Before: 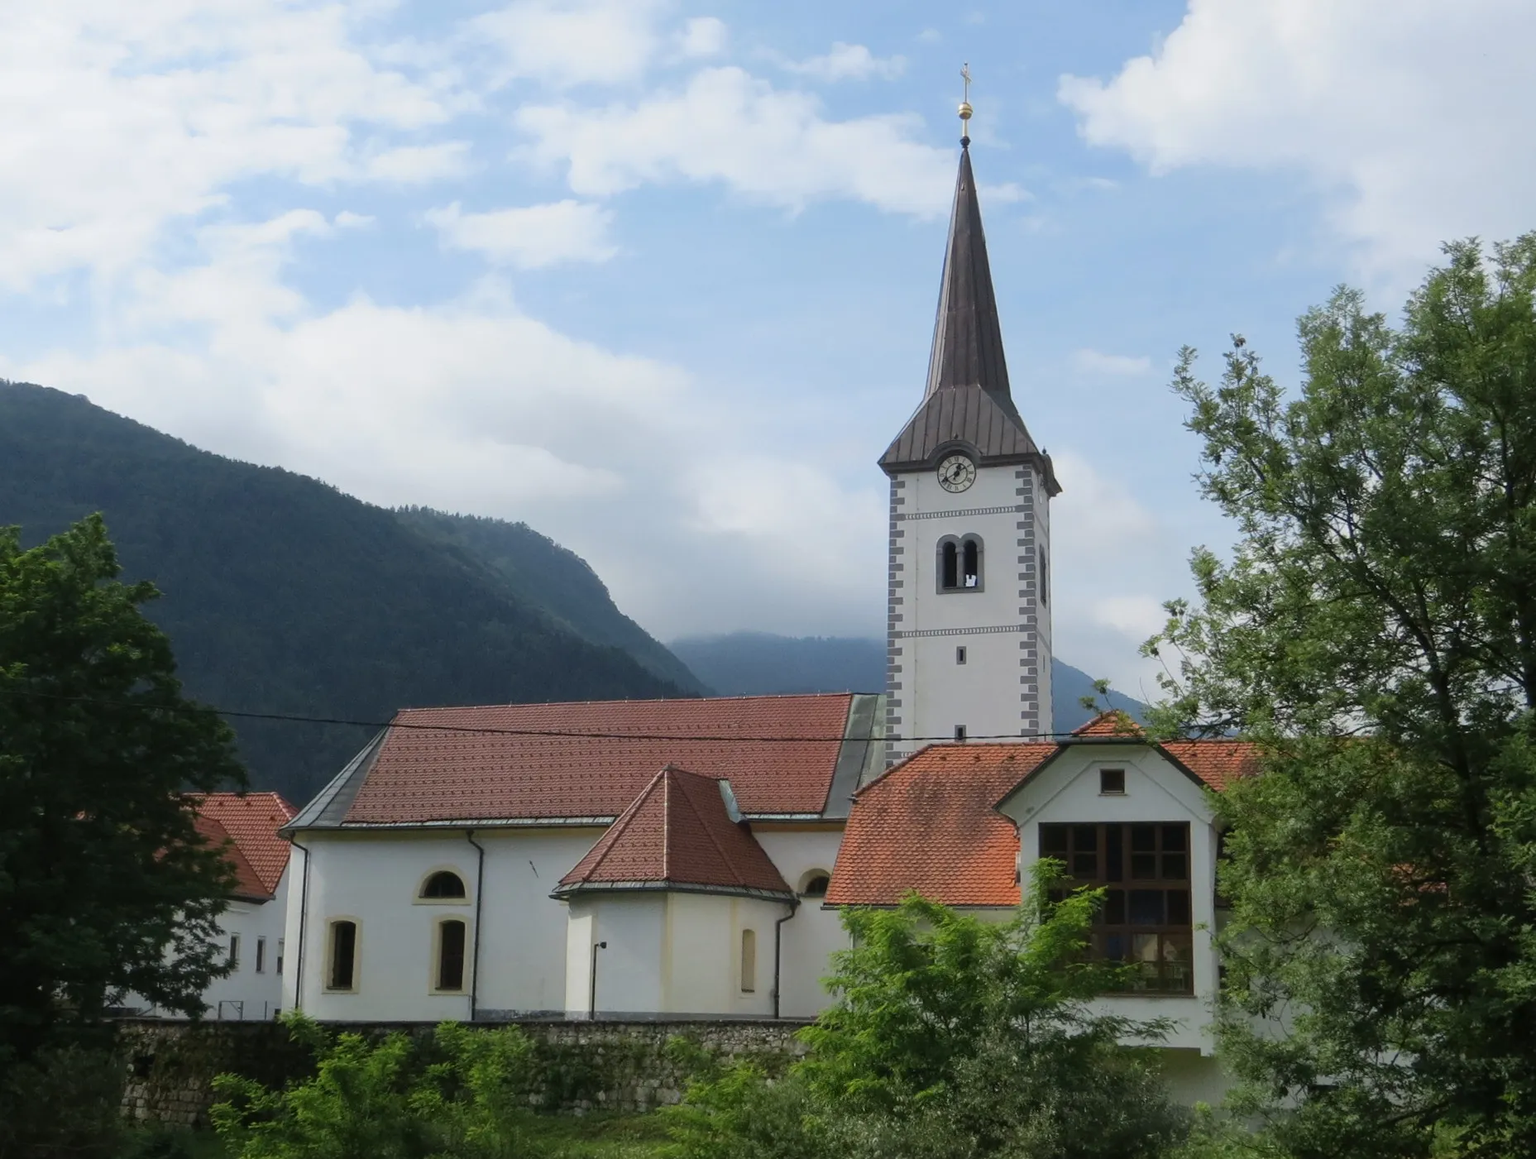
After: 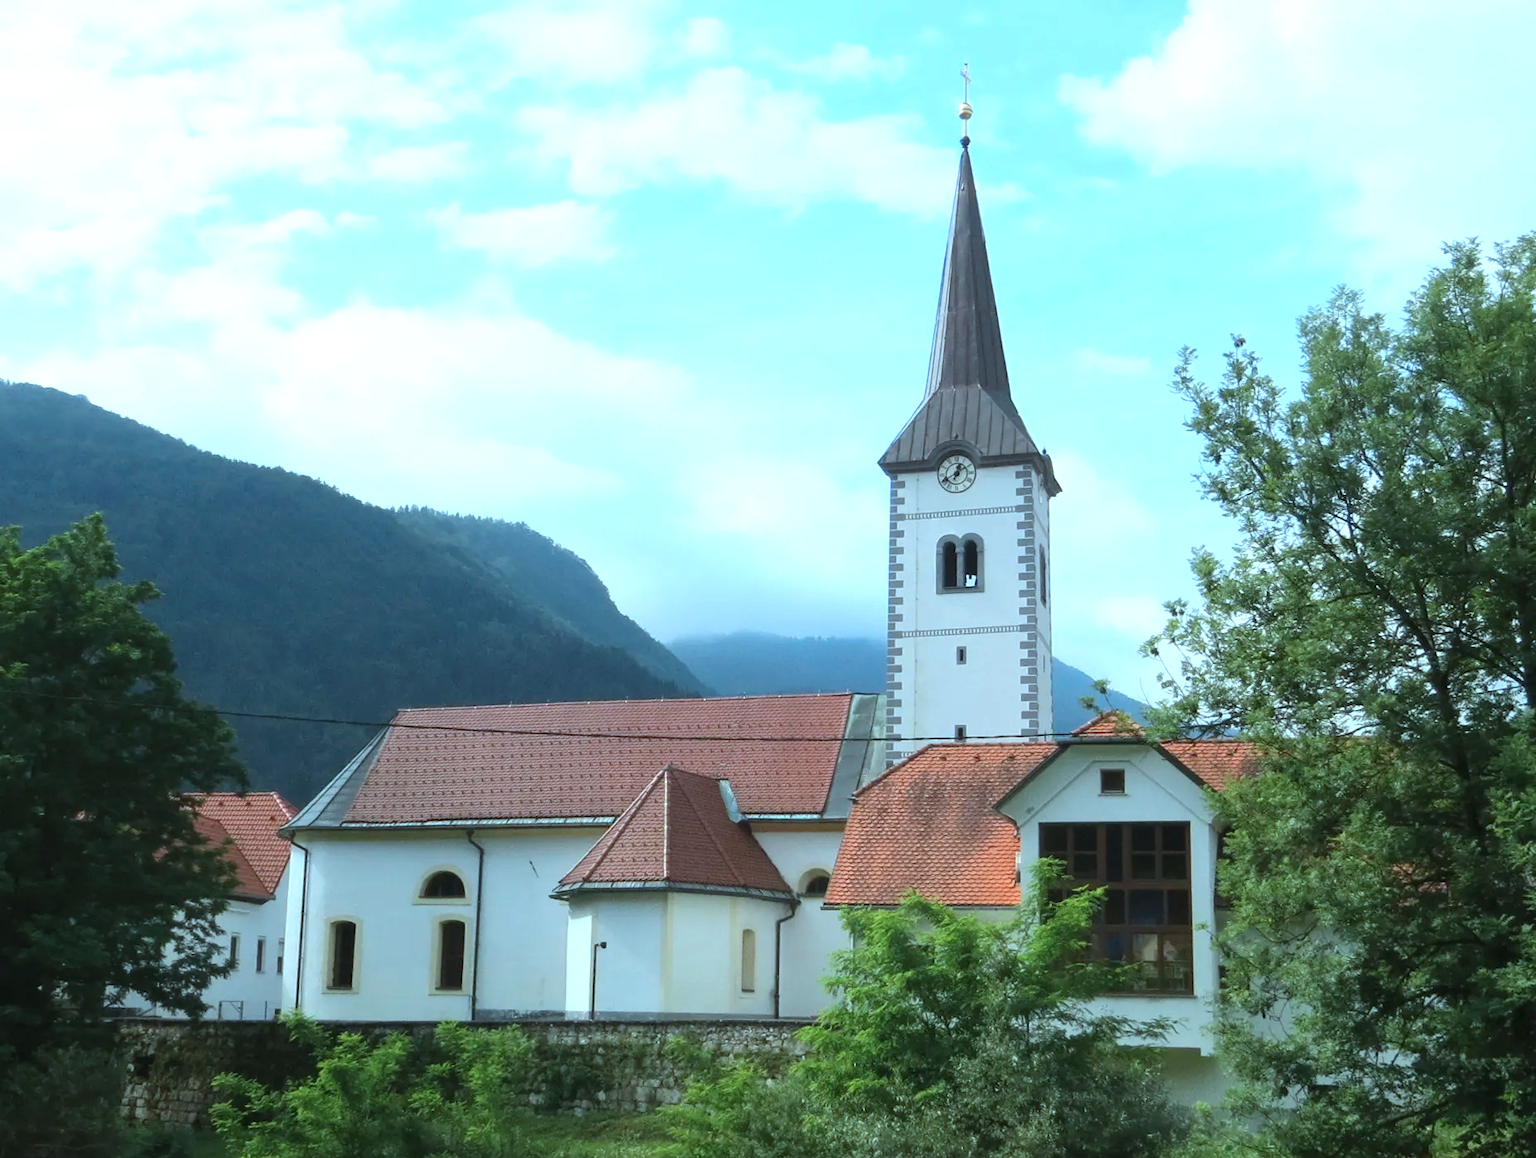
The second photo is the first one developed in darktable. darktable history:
color correction: highlights a* -11.99, highlights b* -15.75
exposure: black level correction 0, exposure 0.855 EV, compensate highlight preservation false
